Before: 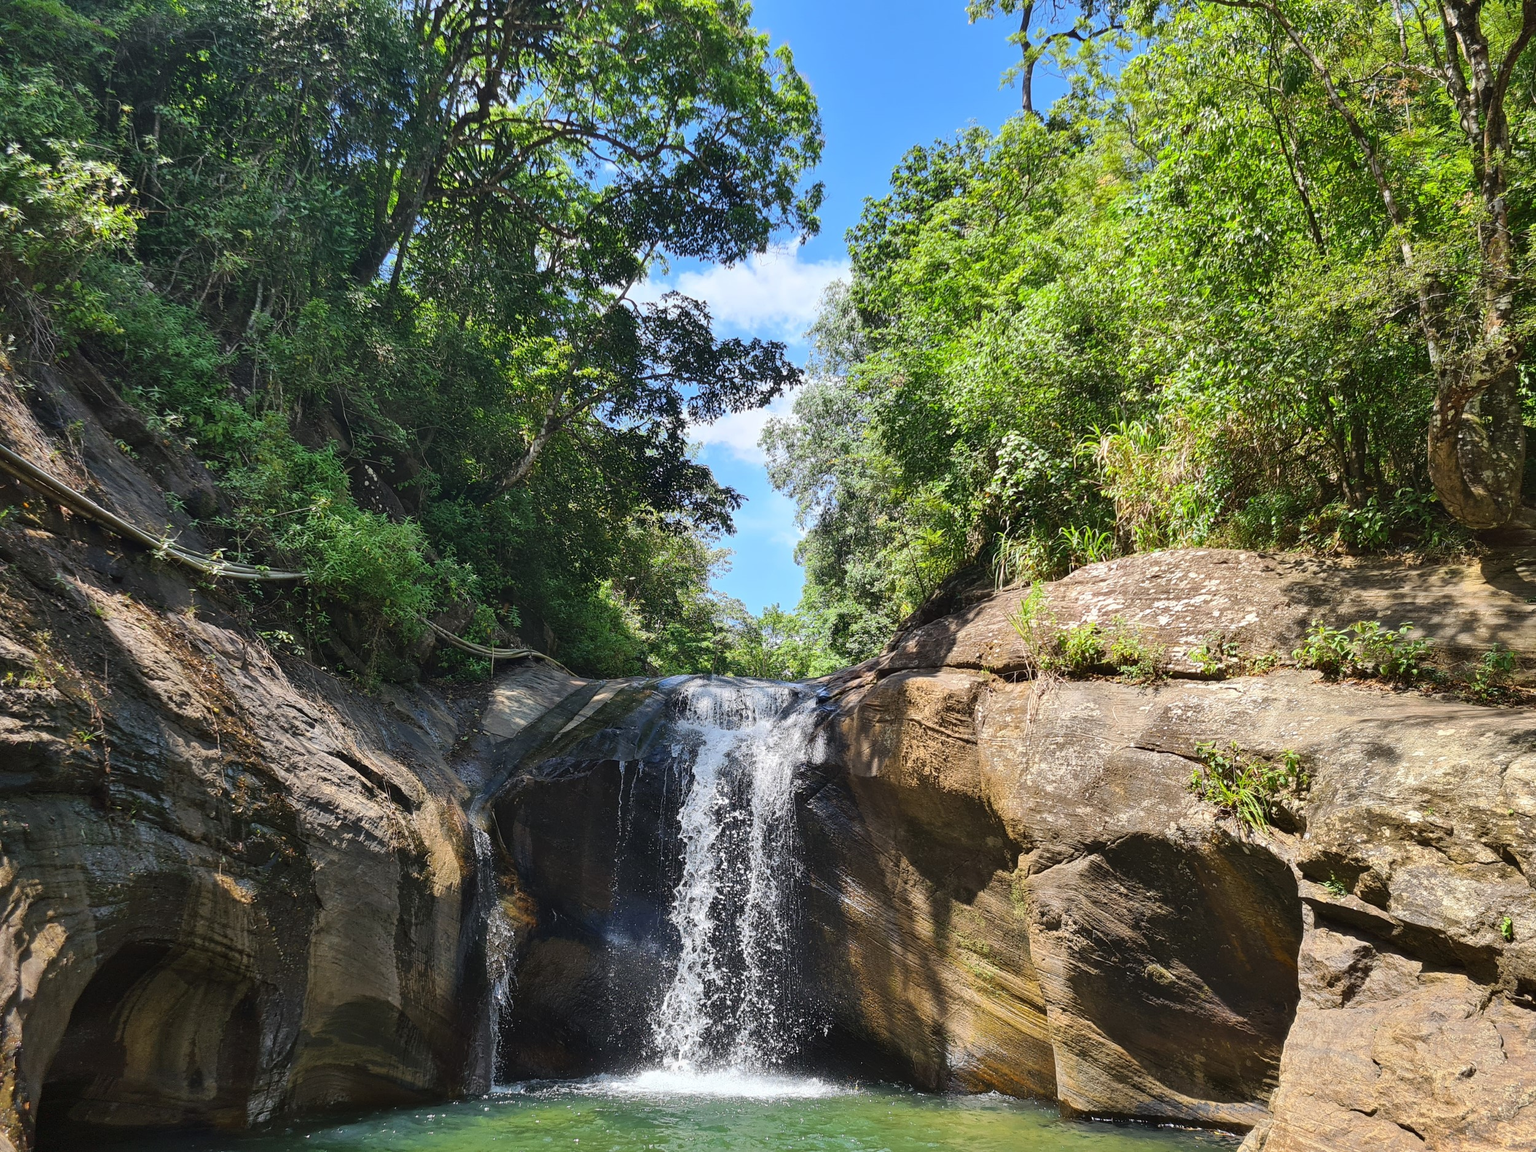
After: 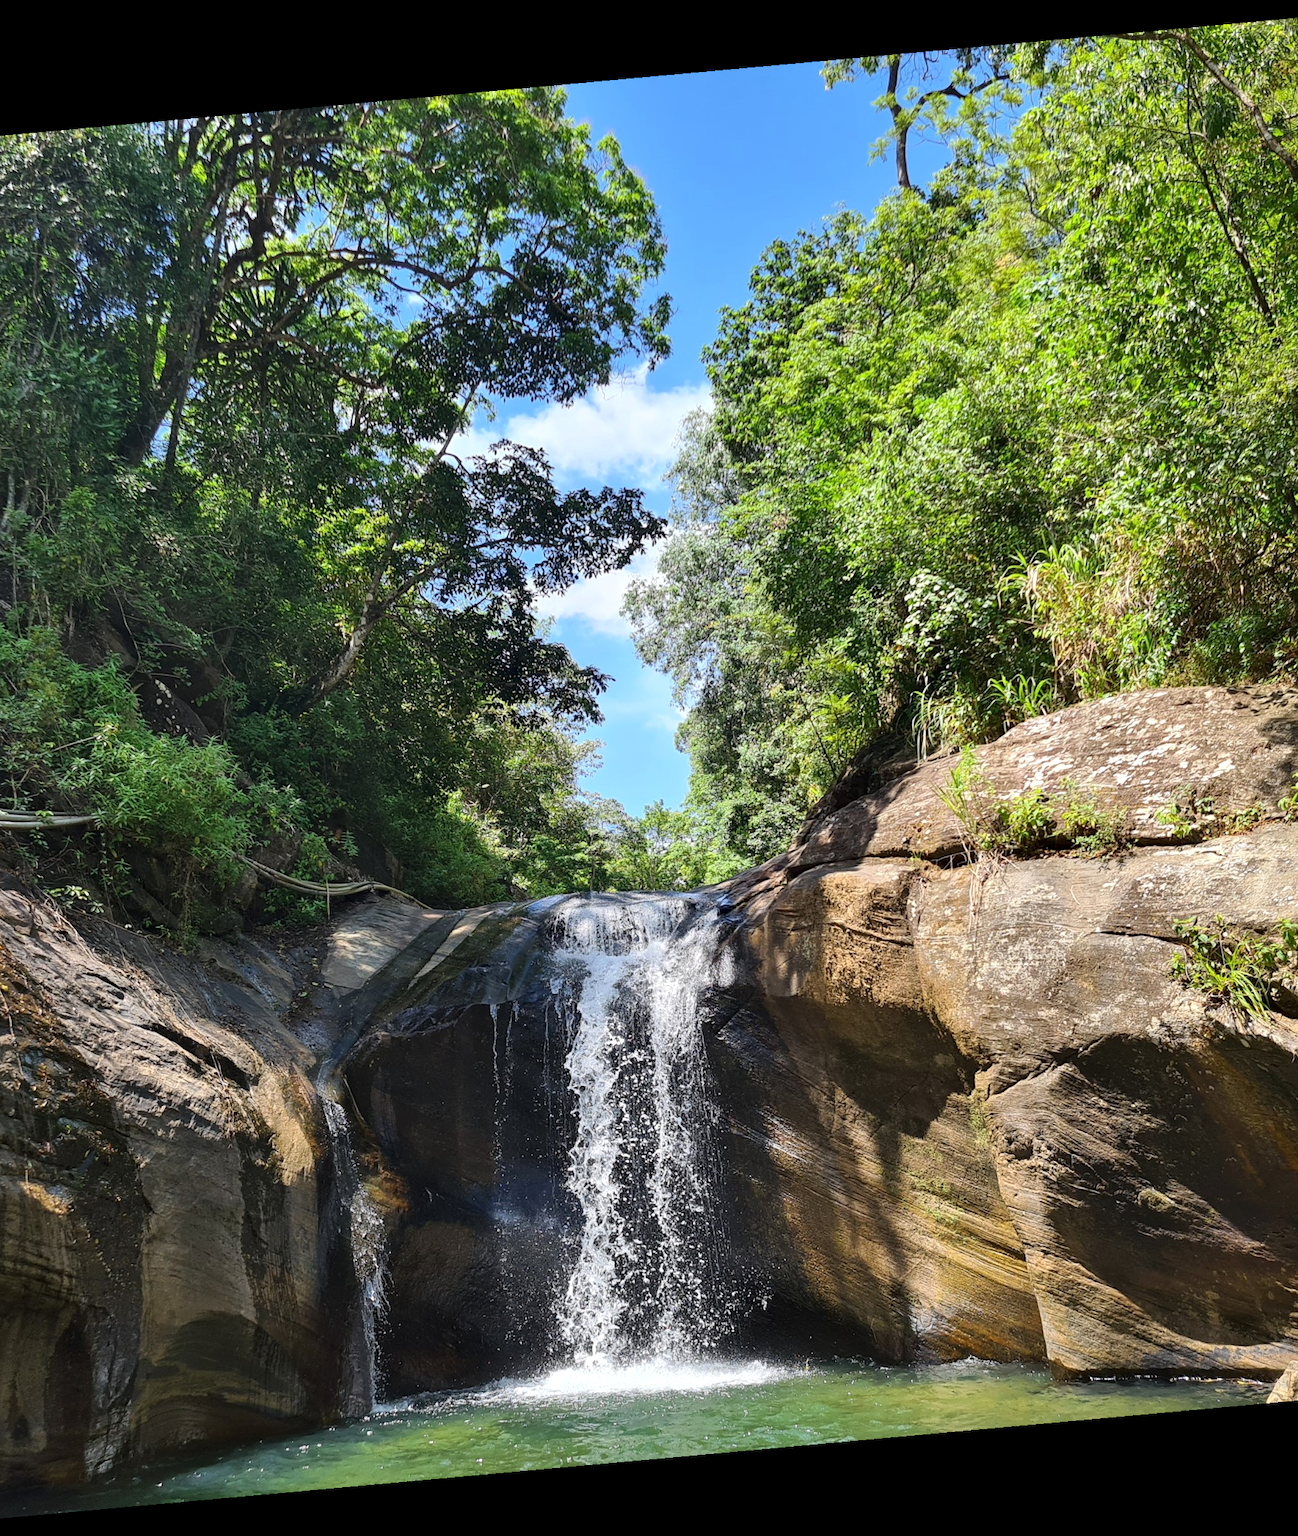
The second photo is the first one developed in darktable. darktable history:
contrast equalizer: octaves 7, y [[0.6 ×6], [0.55 ×6], [0 ×6], [0 ×6], [0 ×6]], mix 0.2
crop: left 16.899%, right 16.556%
rotate and perspective: rotation -5.2°, automatic cropping off
